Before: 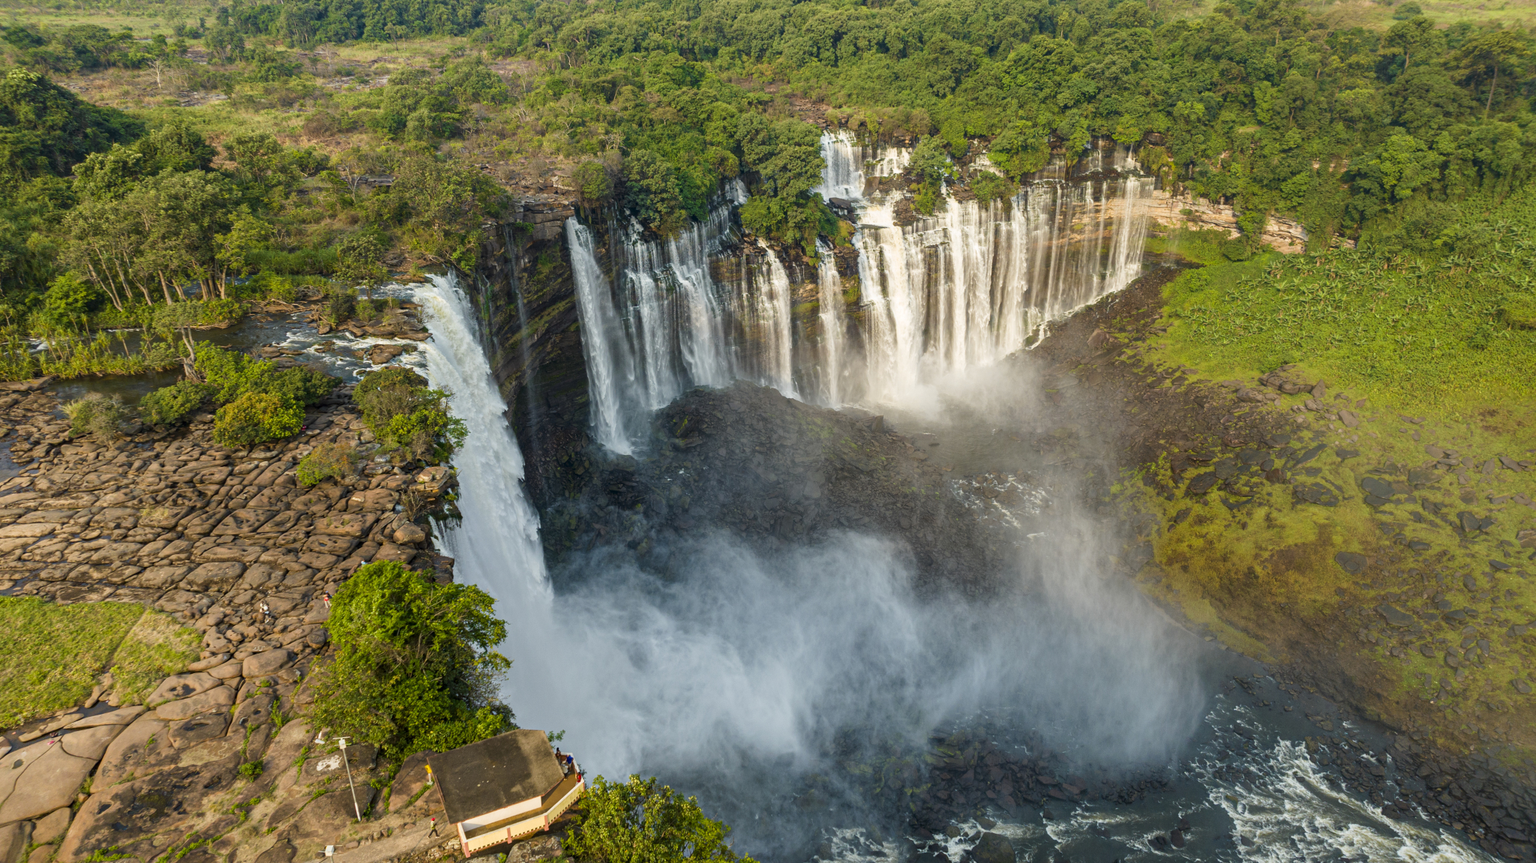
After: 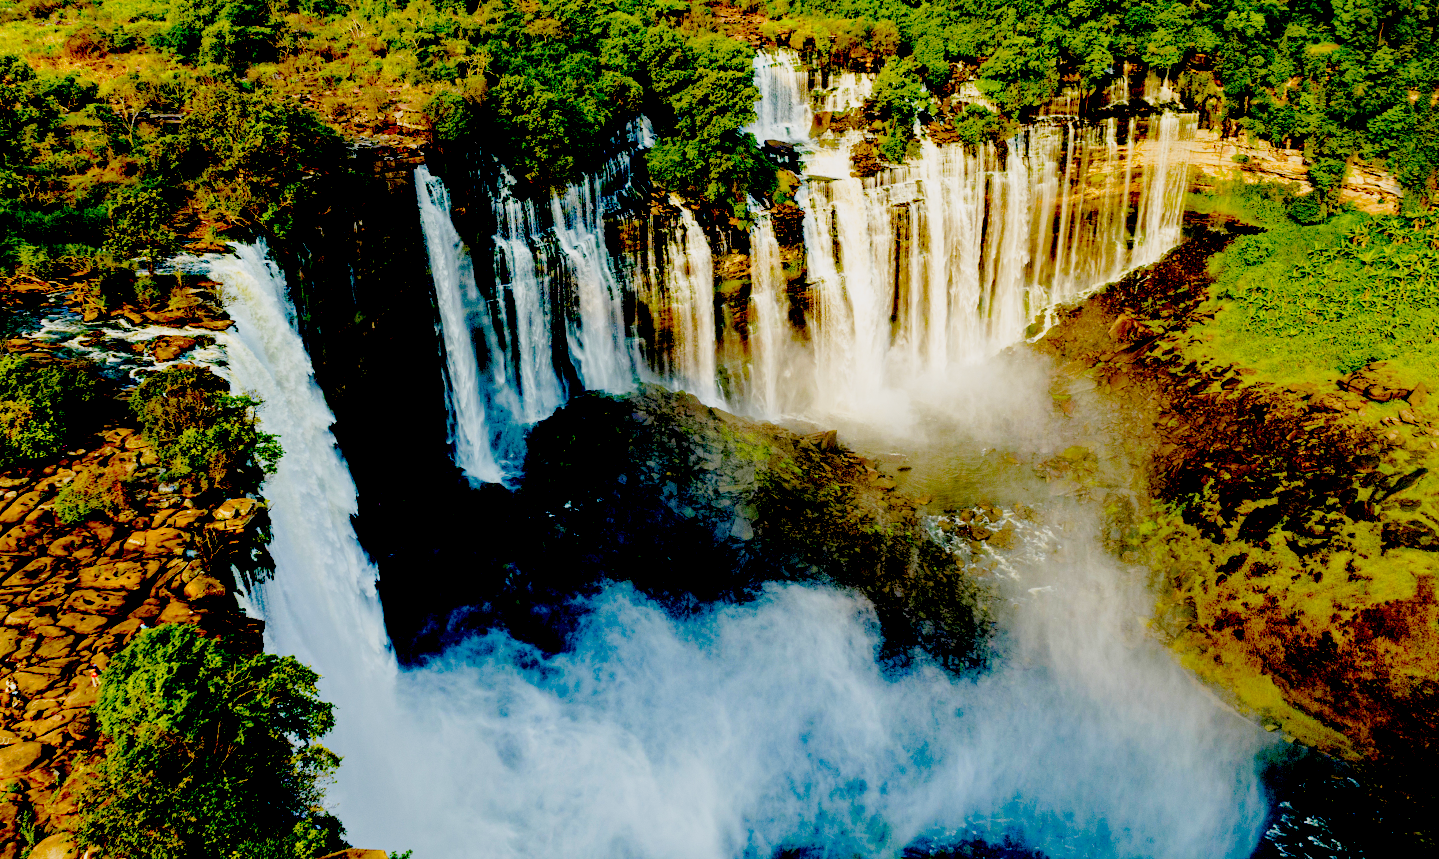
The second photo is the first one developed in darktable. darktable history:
exposure: black level correction 0.099, exposure -0.091 EV, compensate highlight preservation false
crop and rotate: left 16.666%, top 10.815%, right 13.035%, bottom 14.496%
color balance rgb: linear chroma grading › global chroma 9.124%, perceptual saturation grading › global saturation 20%, perceptual saturation grading › highlights -24.986%, perceptual saturation grading › shadows 25.916%, perceptual brilliance grading › global brilliance 2.606%, perceptual brilliance grading › highlights -2.529%, perceptual brilliance grading › shadows 2.908%, contrast -29.424%
base curve: curves: ch0 [(0, 0) (0.028, 0.03) (0.121, 0.232) (0.46, 0.748) (0.859, 0.968) (1, 1)], preserve colors none
